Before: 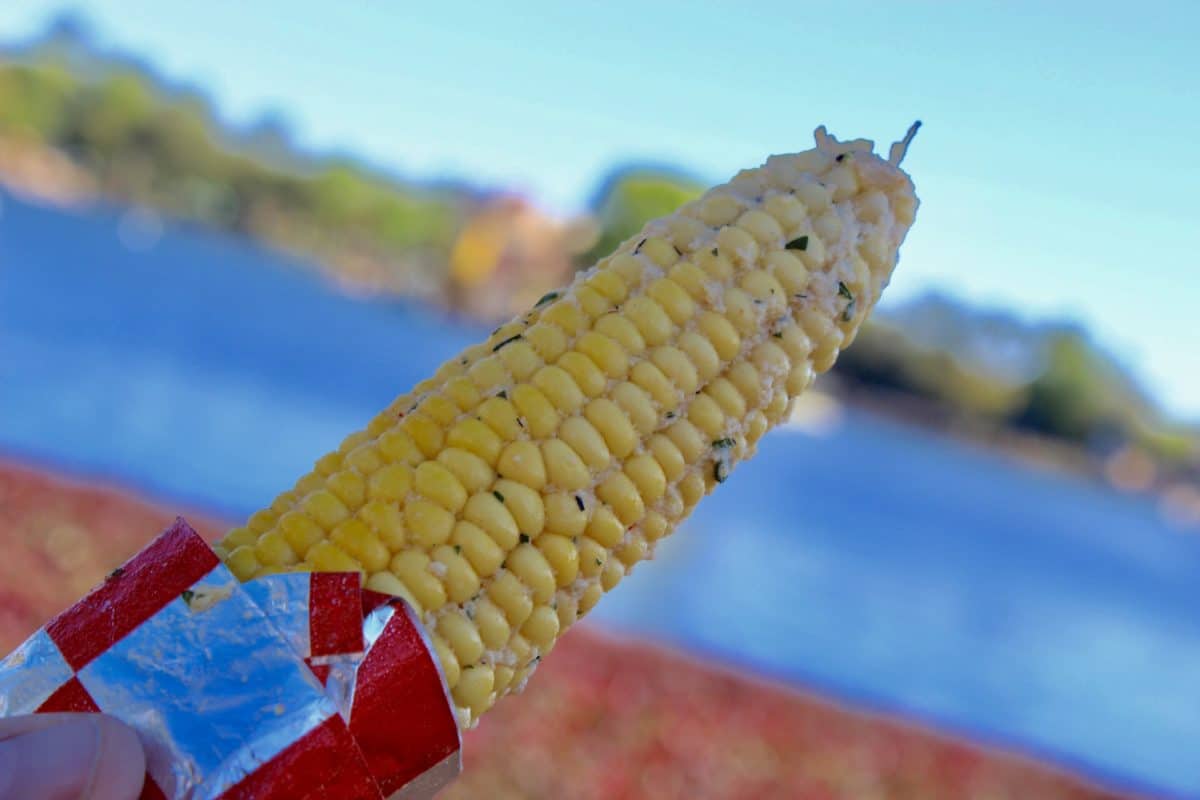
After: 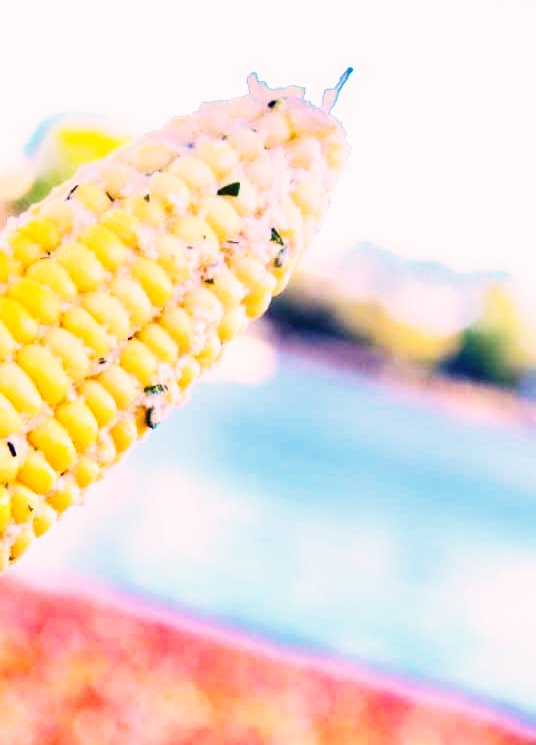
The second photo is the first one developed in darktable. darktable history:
base curve: curves: ch0 [(0, 0) (0.007, 0.004) (0.027, 0.03) (0.046, 0.07) (0.207, 0.54) (0.442, 0.872) (0.673, 0.972) (1, 1)], preserve colors none
color balance rgb: power › hue 61.25°, perceptual saturation grading › global saturation 24.876%, perceptual brilliance grading › global brilliance 1.822%, perceptual brilliance grading › highlights 7.789%, perceptual brilliance grading › shadows -4.025%
color correction: highlights a* 14.59, highlights b* 4.85
velvia: on, module defaults
contrast brightness saturation: contrast 0.057, brightness -0.012, saturation -0.226
crop: left 47.386%, top 6.789%, right 7.928%
exposure: black level correction 0, exposure 0.499 EV, compensate highlight preservation false
tone equalizer: edges refinement/feathering 500, mask exposure compensation -1.57 EV, preserve details no
